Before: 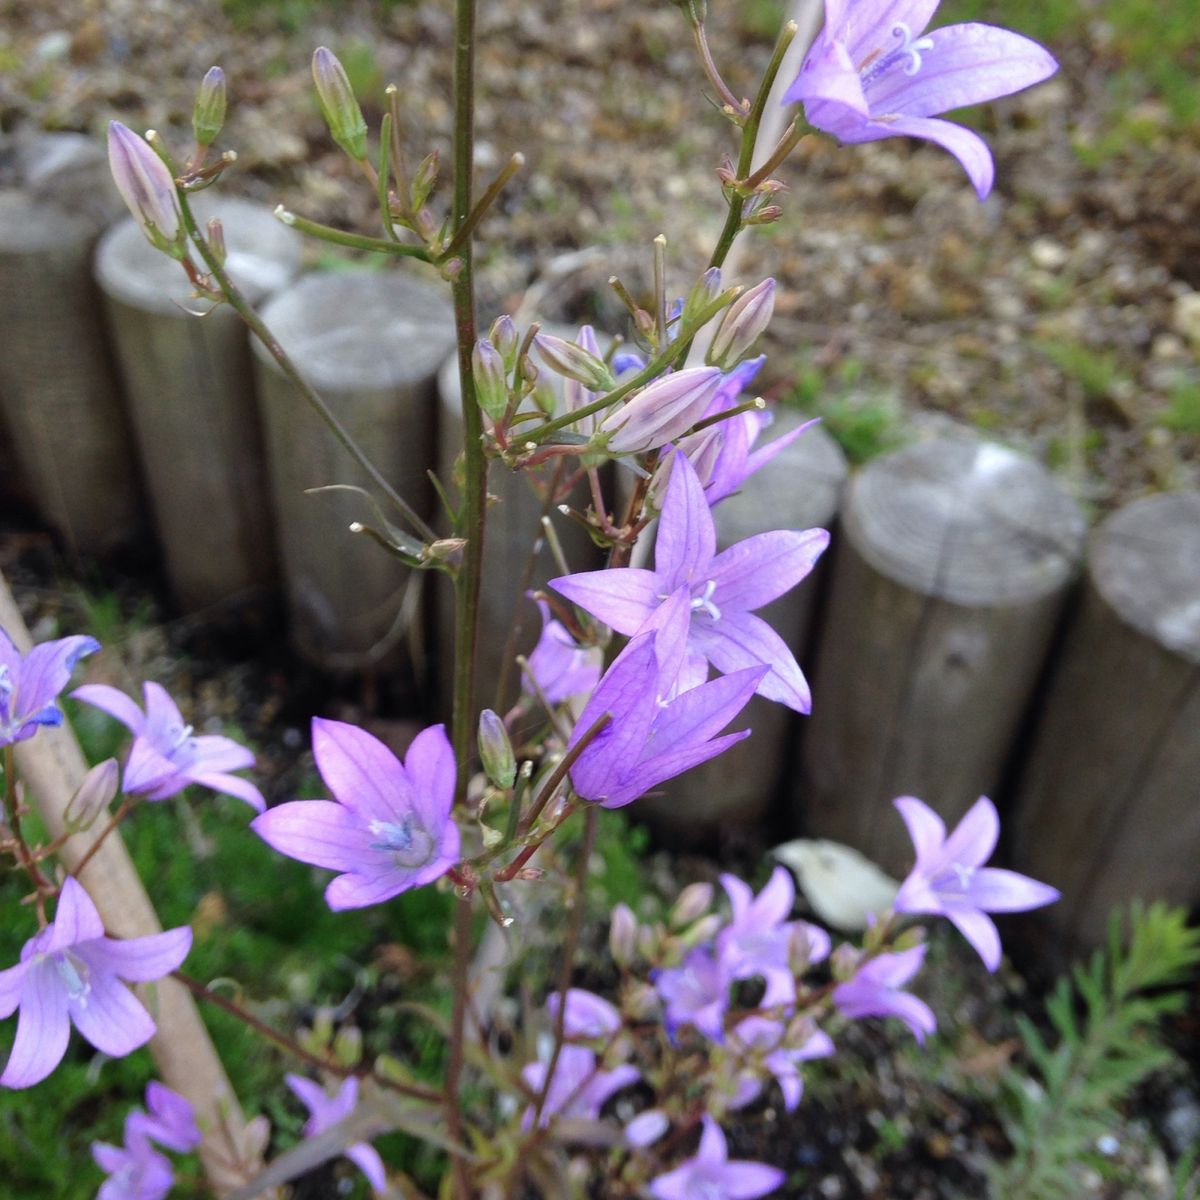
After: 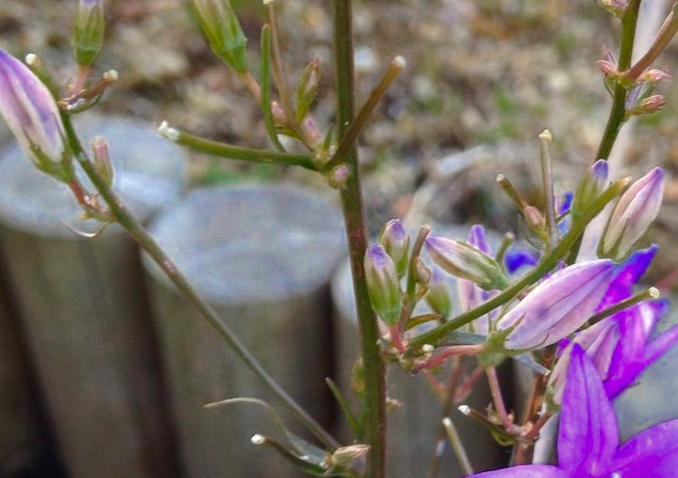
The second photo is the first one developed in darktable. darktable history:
rotate and perspective: rotation -3.18°, automatic cropping off
crop: left 10.121%, top 10.631%, right 36.218%, bottom 51.526%
white balance: emerald 1
exposure: exposure 0.2 EV, compensate highlight preservation false
color zones: curves: ch0 [(0, 0.553) (0.123, 0.58) (0.23, 0.419) (0.468, 0.155) (0.605, 0.132) (0.723, 0.063) (0.833, 0.172) (0.921, 0.468)]; ch1 [(0.025, 0.645) (0.229, 0.584) (0.326, 0.551) (0.537, 0.446) (0.599, 0.911) (0.708, 1) (0.805, 0.944)]; ch2 [(0.086, 0.468) (0.254, 0.464) (0.638, 0.564) (0.702, 0.592) (0.768, 0.564)]
